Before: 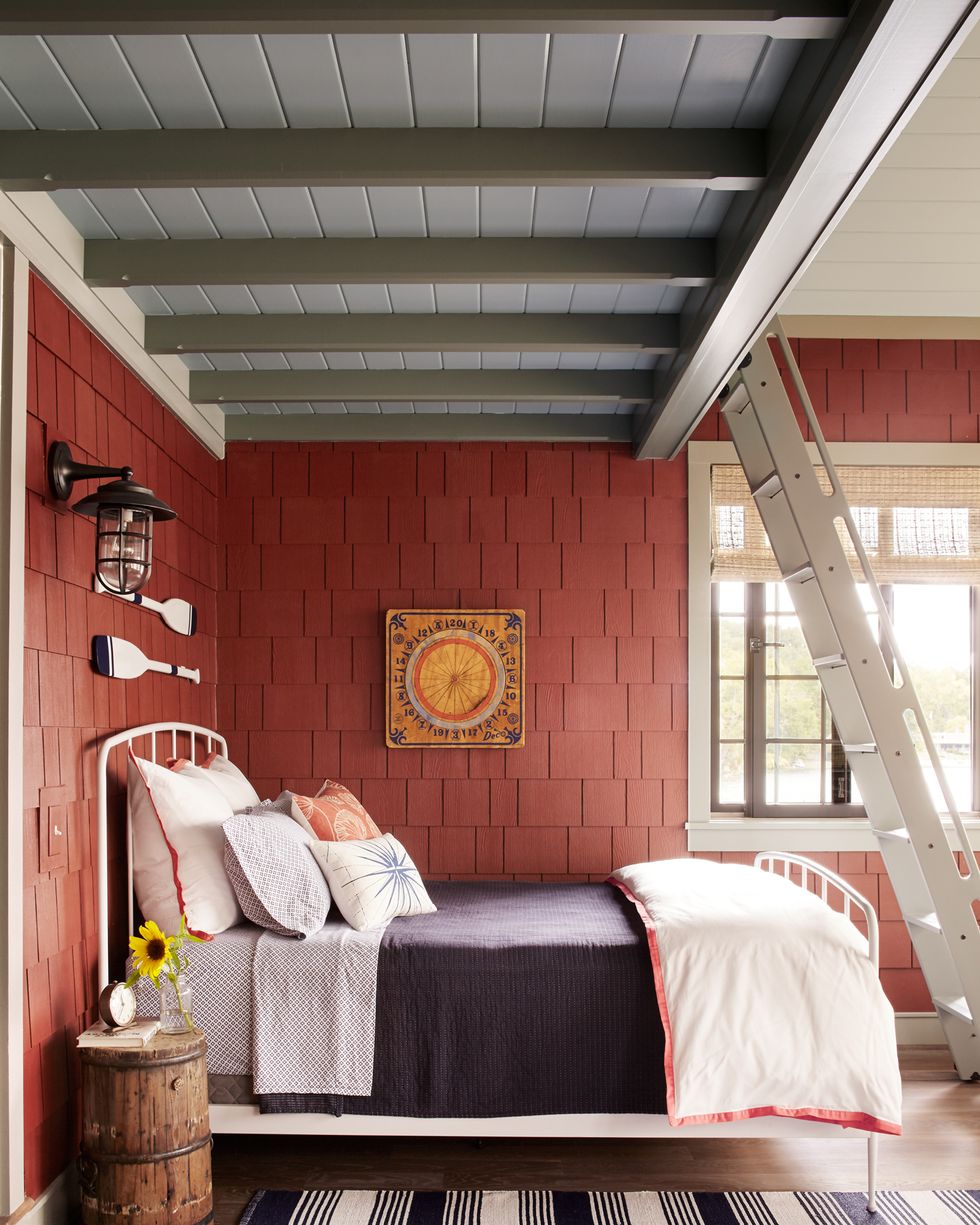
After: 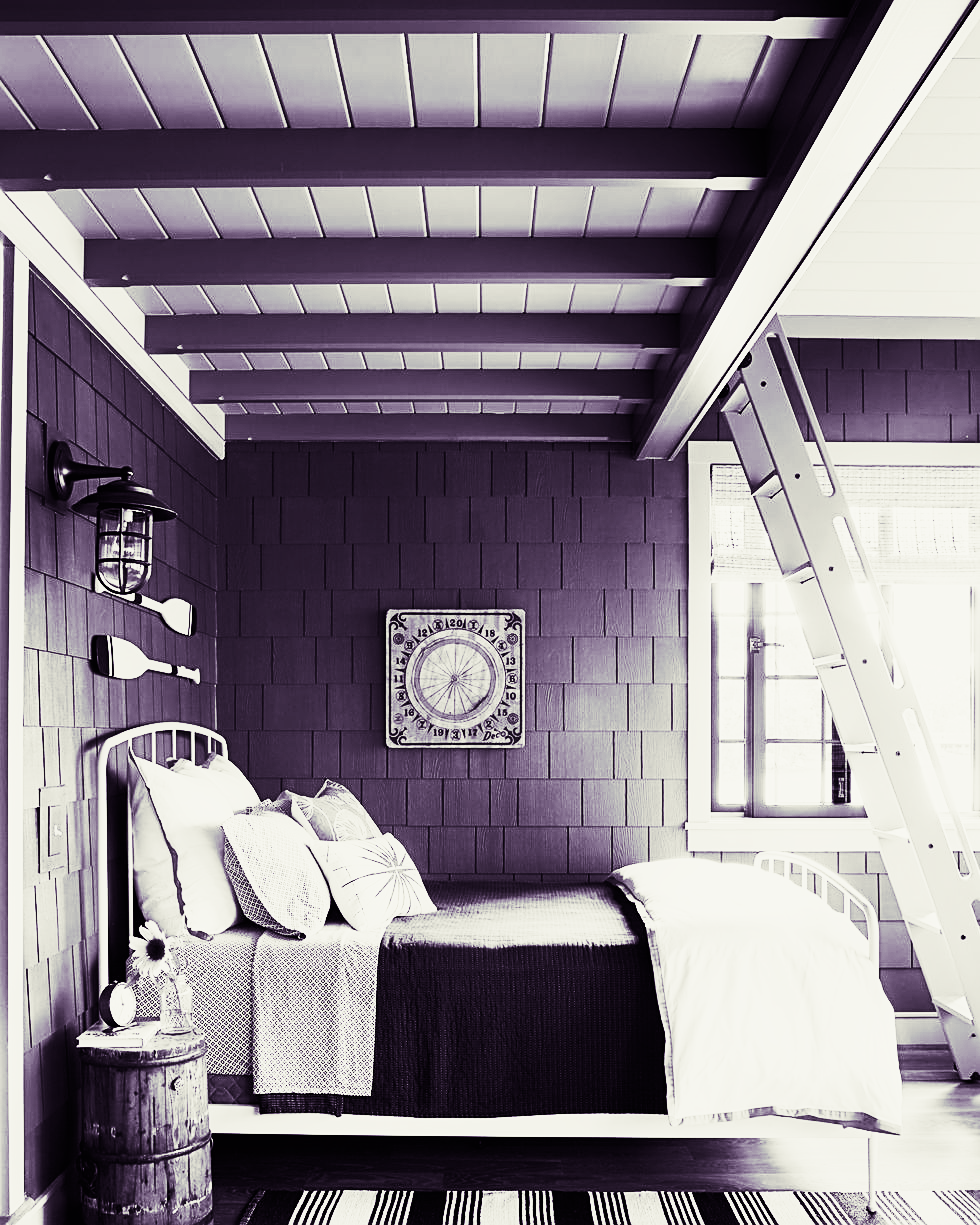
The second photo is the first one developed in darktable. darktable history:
filmic rgb: black relative exposure -7.65 EV, hardness 4.02, contrast 1.1, highlights saturation mix -30%
monochrome: a -35.87, b 49.73, size 1.7
sharpen: on, module defaults
split-toning: shadows › hue 266.4°, shadows › saturation 0.4, highlights › hue 61.2°, highlights › saturation 0.3, compress 0%
contrast brightness saturation: contrast 0.62, brightness 0.34, saturation 0.14
